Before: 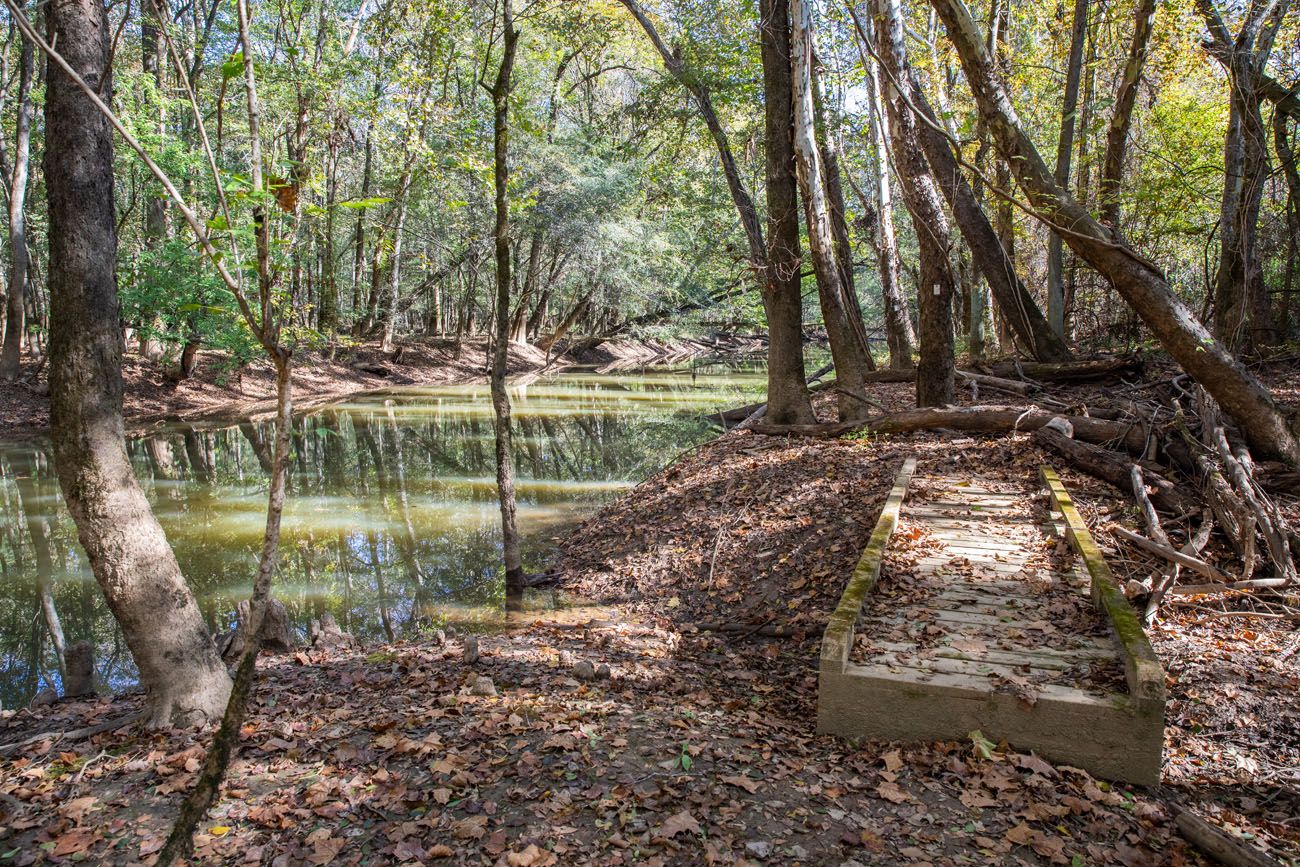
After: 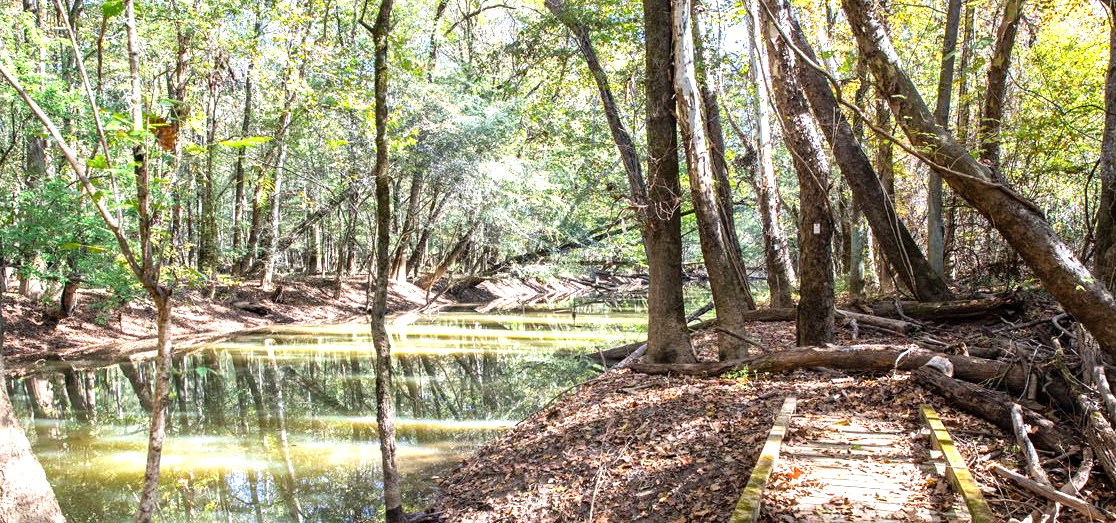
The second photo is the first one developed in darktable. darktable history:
crop and rotate: left 9.232%, top 7.137%, right 4.882%, bottom 32.467%
tone equalizer: -8 EV -0.428 EV, -7 EV -0.403 EV, -6 EV -0.331 EV, -5 EV -0.249 EV, -3 EV 0.204 EV, -2 EV 0.343 EV, -1 EV 0.405 EV, +0 EV 0.407 EV
exposure: black level correction 0, exposure 0.498 EV, compensate highlight preservation false
